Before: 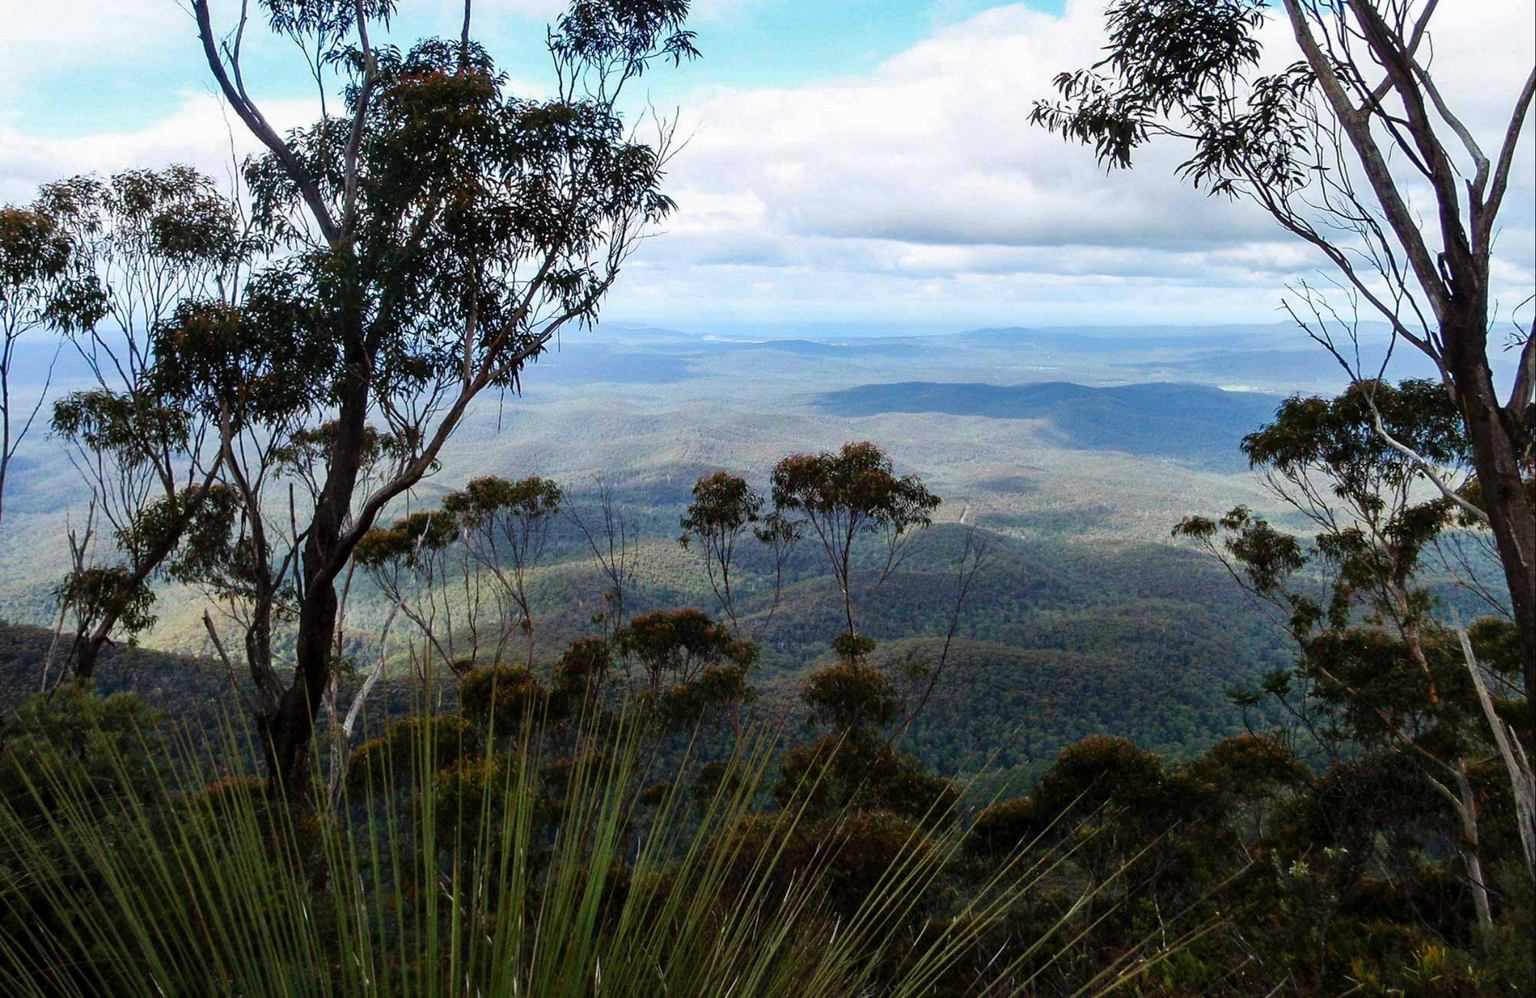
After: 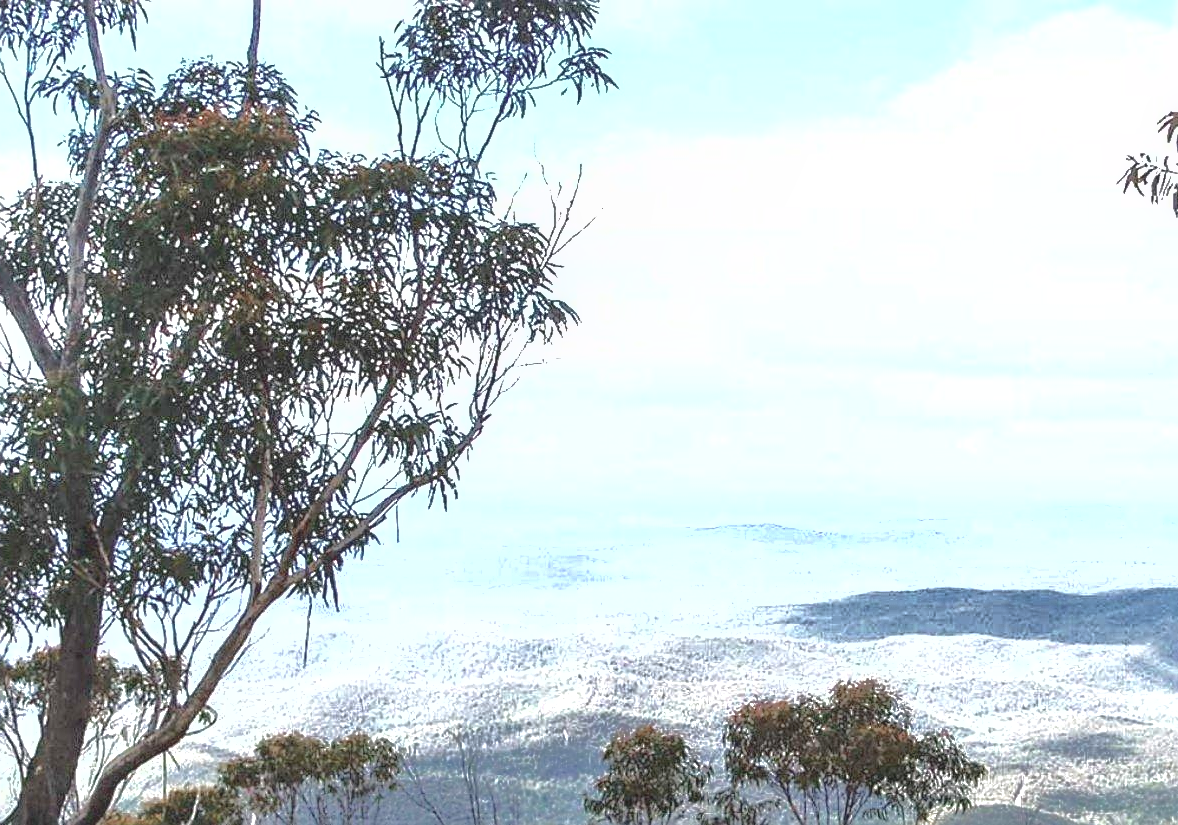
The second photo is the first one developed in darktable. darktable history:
crop: left 19.593%, right 30.549%, bottom 46.246%
sharpen: on, module defaults
shadows and highlights: shadows 39.36, highlights -59.67, highlights color adjustment 0.294%
contrast brightness saturation: contrast -0.256, saturation -0.437
exposure: black level correction 0, exposure 1.996 EV, compensate highlight preservation false
local contrast: on, module defaults
